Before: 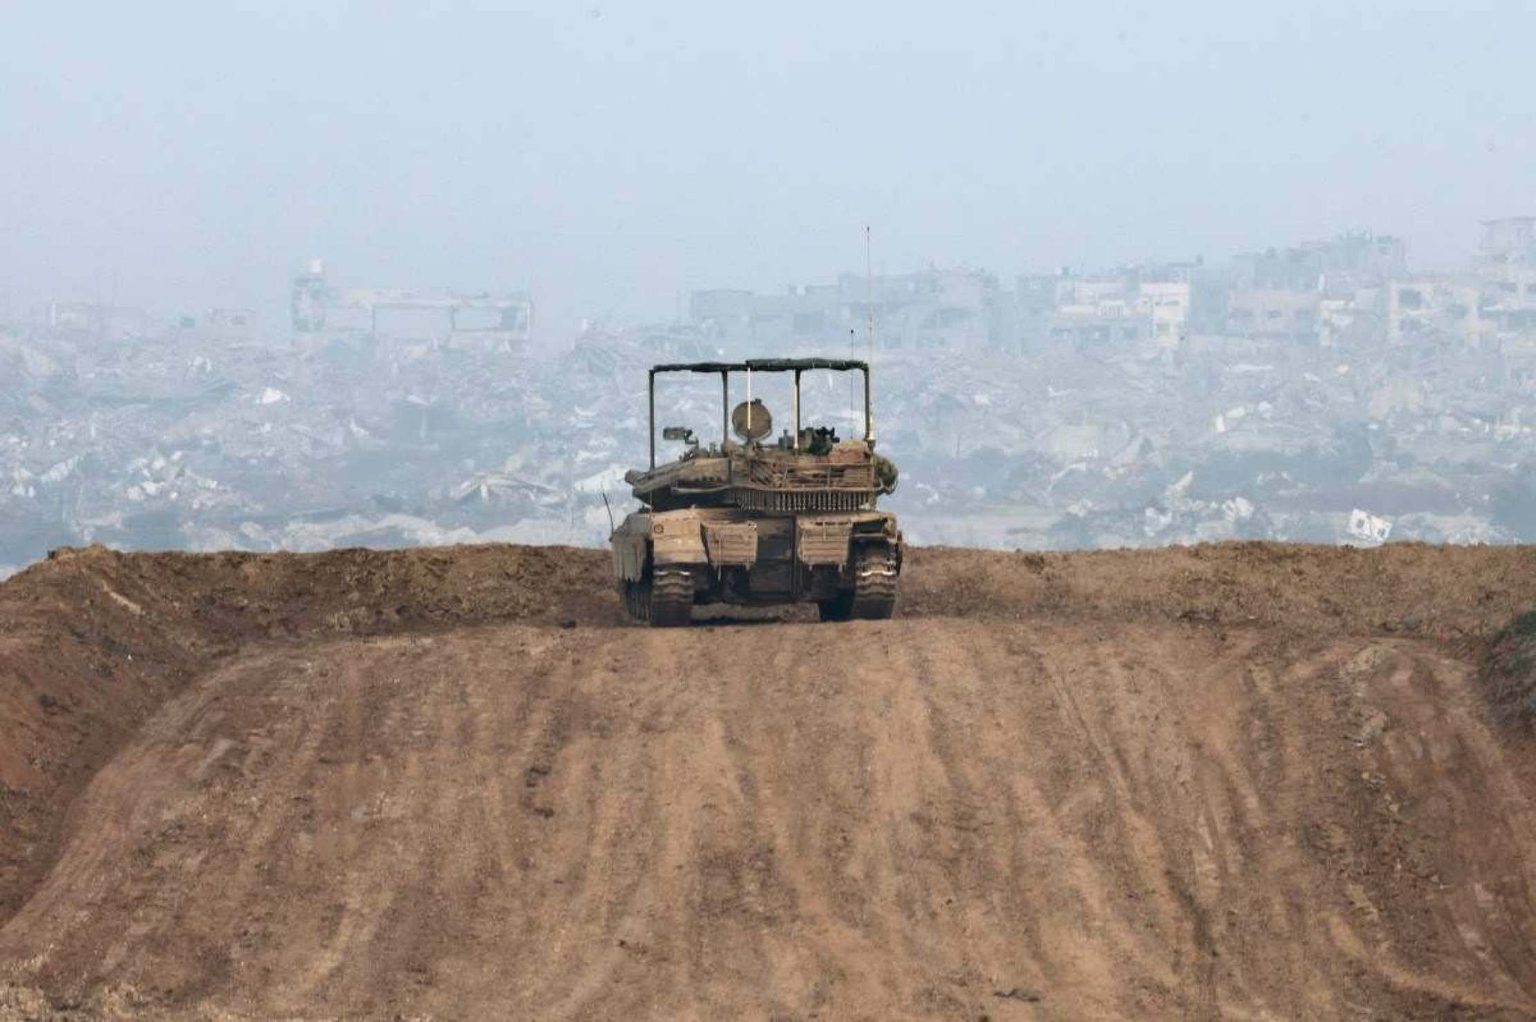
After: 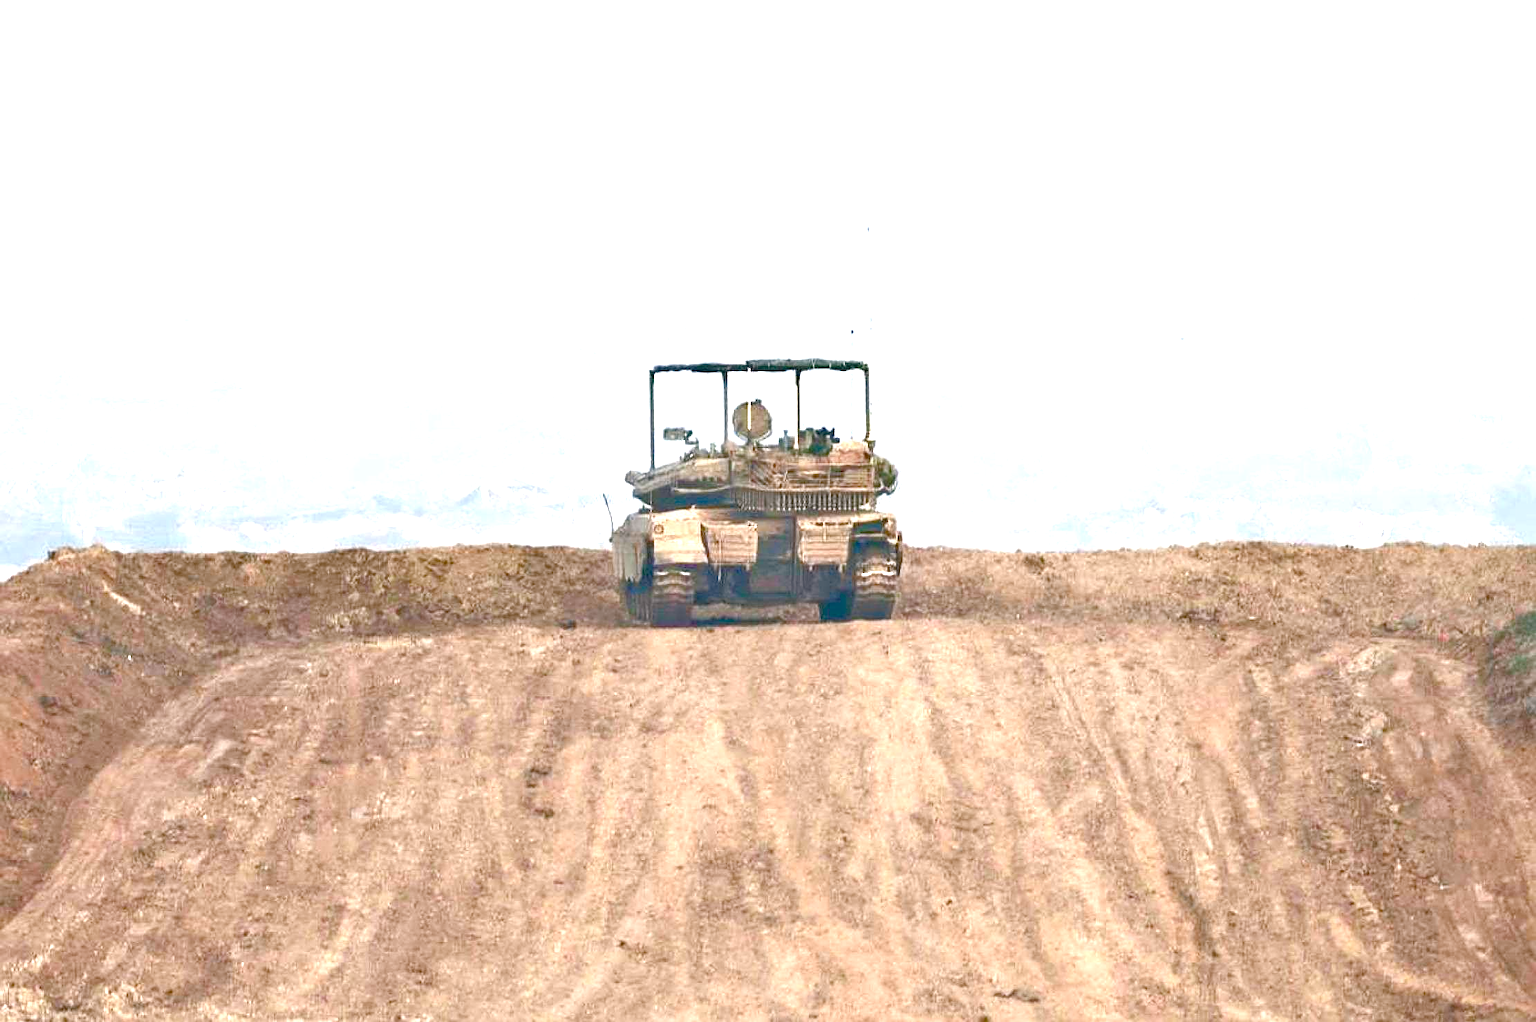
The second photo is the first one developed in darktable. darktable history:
sharpen: on, module defaults
exposure: black level correction 0, exposure 1.452 EV, compensate highlight preservation false
color balance rgb: shadows lift › luminance -7.396%, shadows lift › chroma 2.259%, shadows lift › hue 163.22°, power › hue 329.67°, highlights gain › chroma 0.267%, highlights gain › hue 330.18°, linear chroma grading › global chroma 20.092%, perceptual saturation grading › global saturation 20%, perceptual saturation grading › highlights -50.383%, perceptual saturation grading › shadows 30.295%
tone equalizer: -7 EV 0.156 EV, -6 EV 0.632 EV, -5 EV 1.13 EV, -4 EV 1.32 EV, -3 EV 1.12 EV, -2 EV 0.6 EV, -1 EV 0.165 EV
